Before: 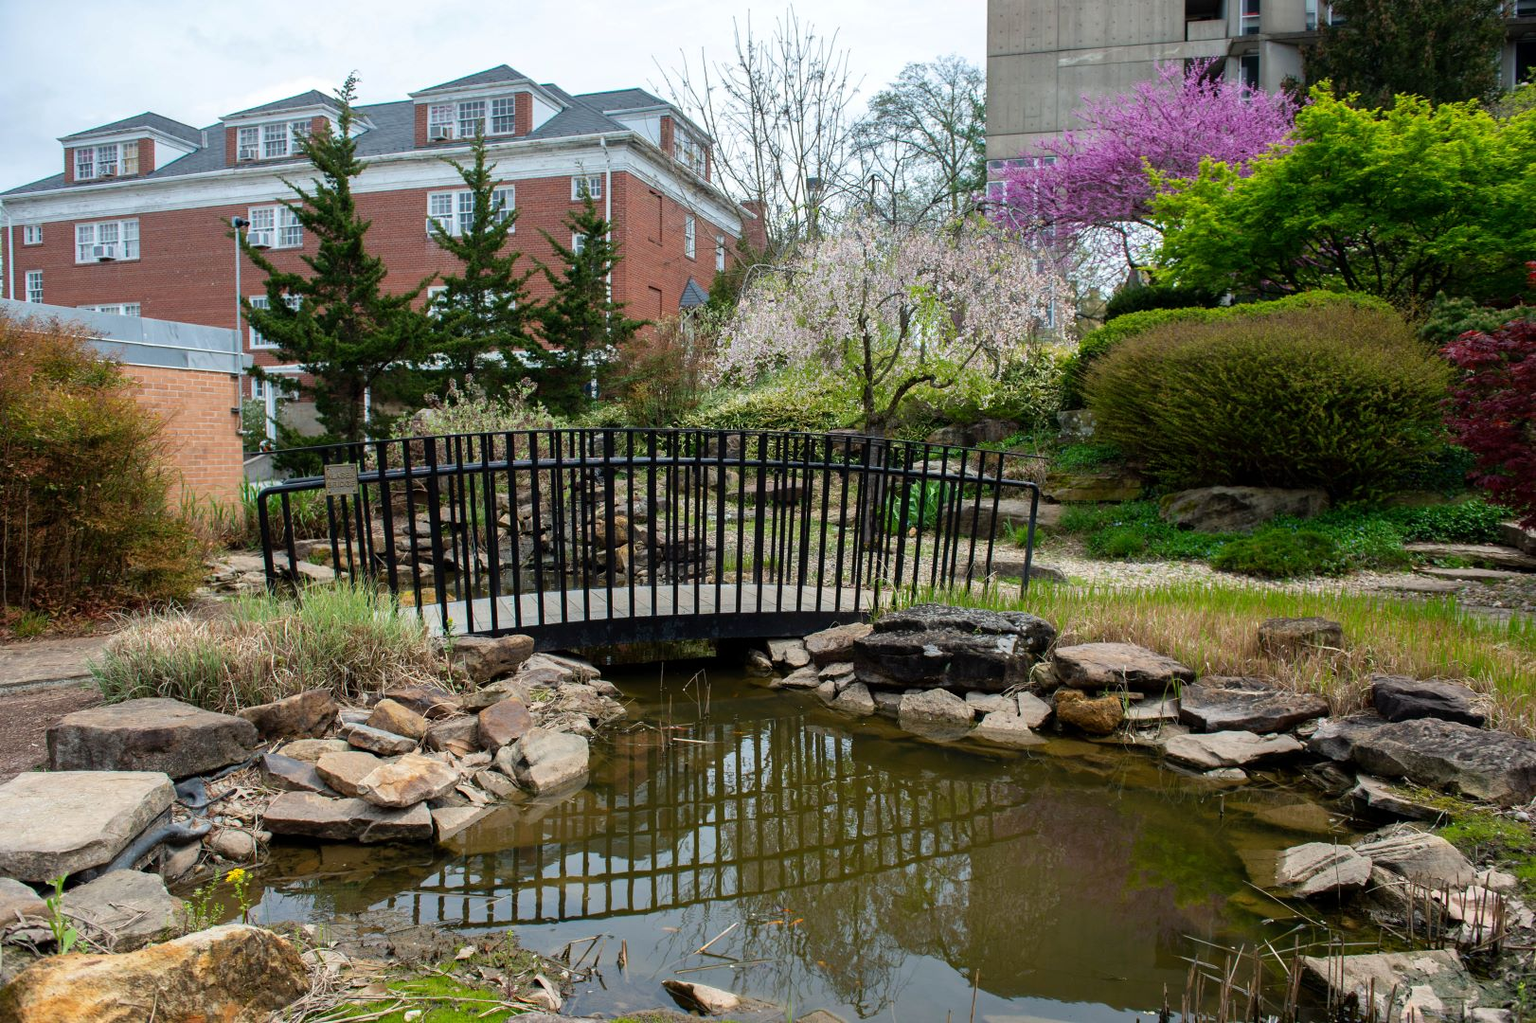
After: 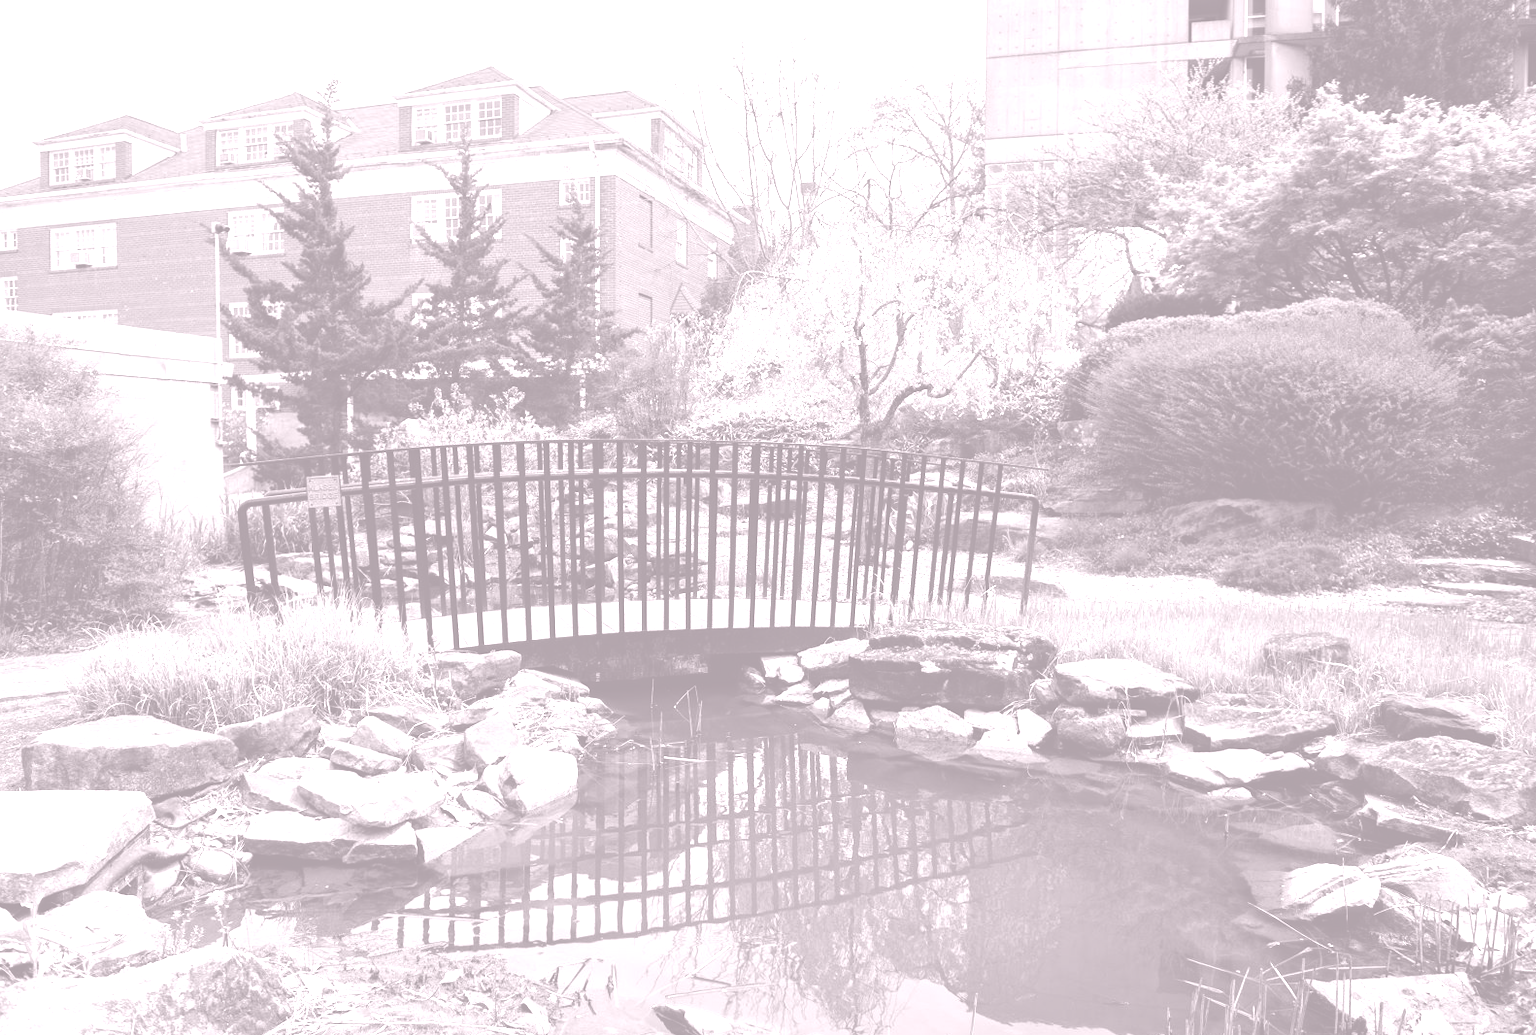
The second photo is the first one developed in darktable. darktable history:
contrast brightness saturation: contrast -0.05, saturation -0.41
colorize: hue 25.2°, saturation 83%, source mix 82%, lightness 79%, version 1
exposure: black level correction -0.03, compensate highlight preservation false
crop and rotate: left 1.774%, right 0.633%, bottom 1.28%
